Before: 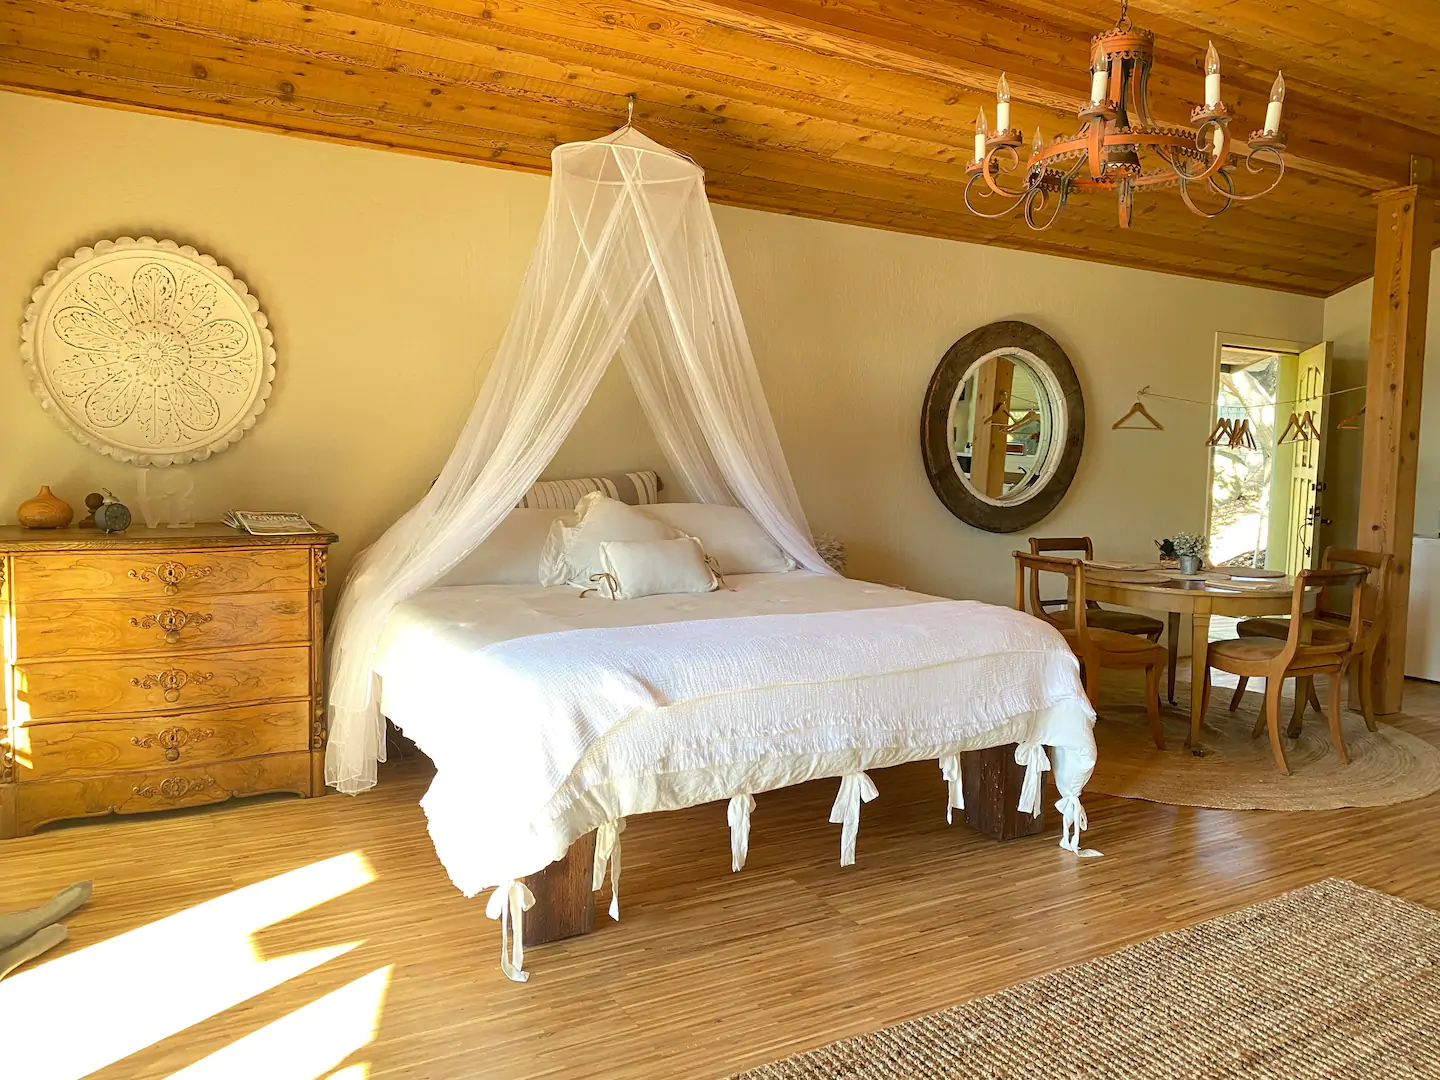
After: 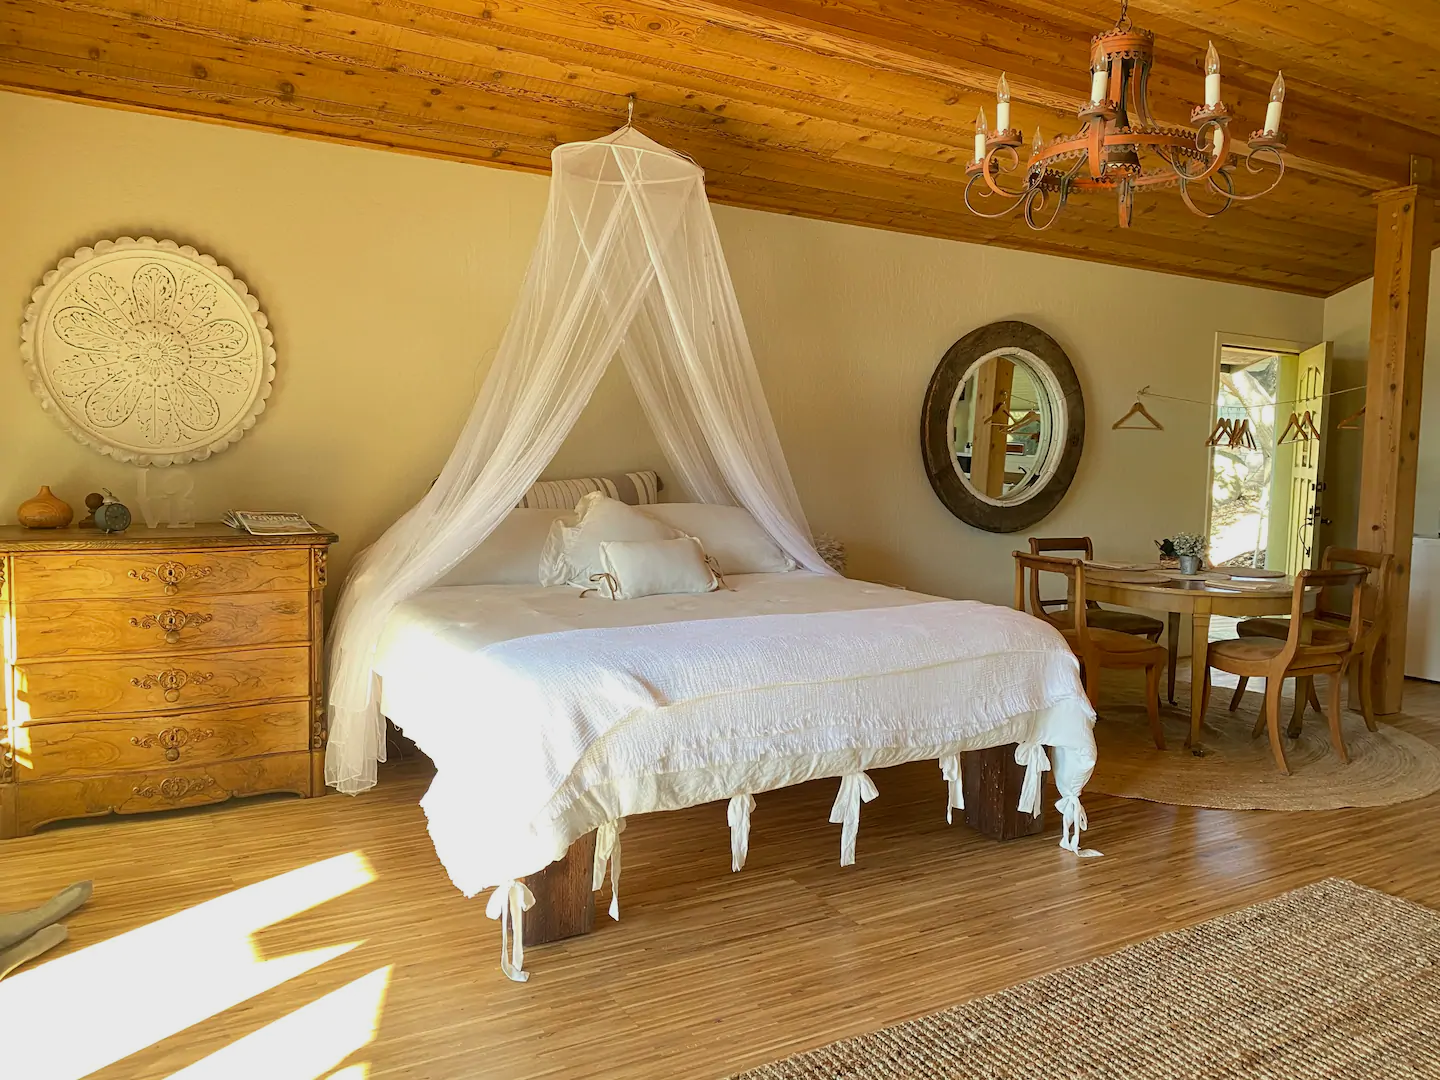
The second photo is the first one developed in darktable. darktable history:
exposure: exposure -0.287 EV, compensate highlight preservation false
